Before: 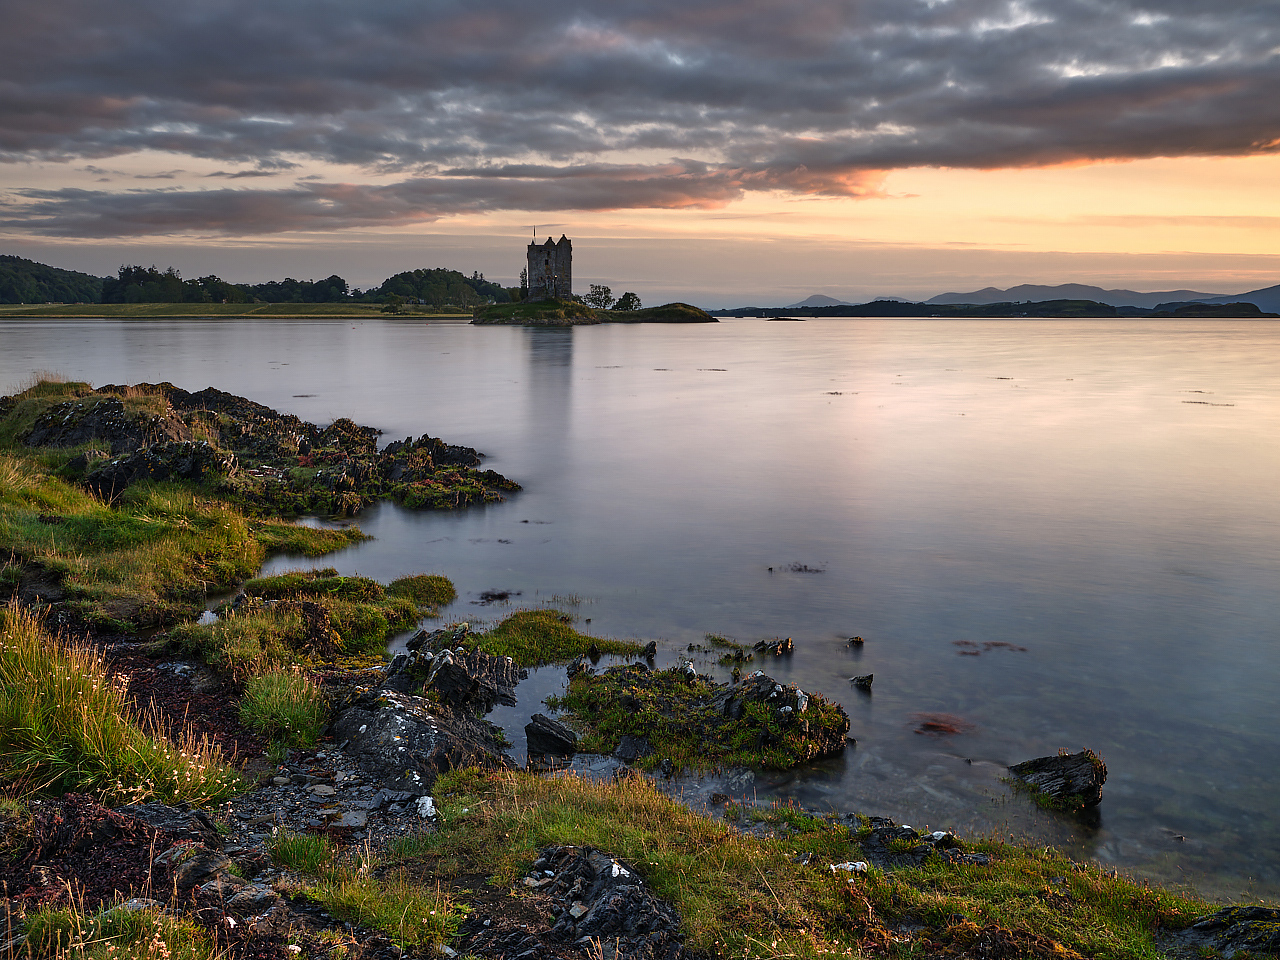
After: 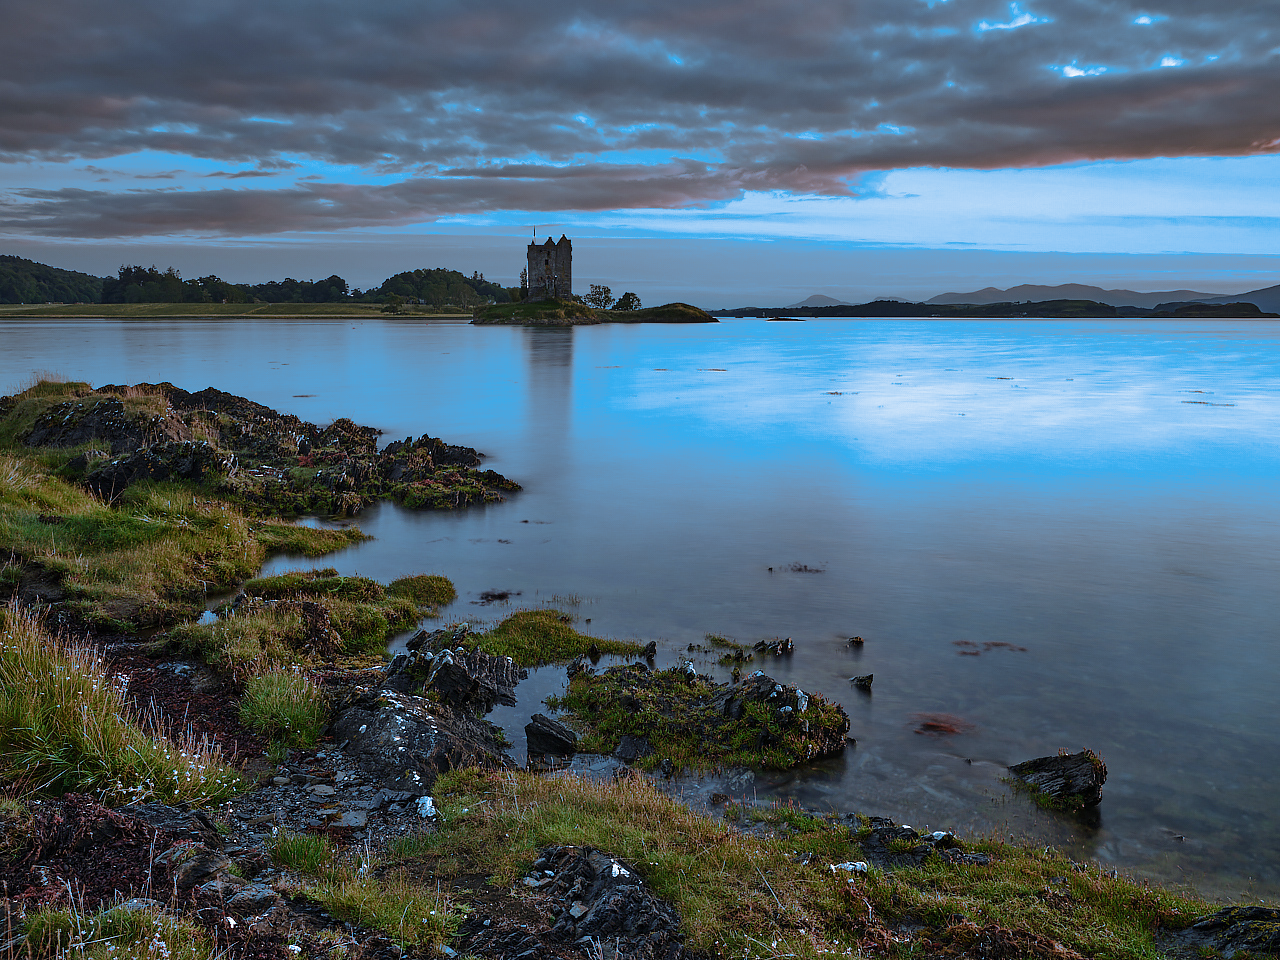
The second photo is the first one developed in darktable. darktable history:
split-toning: shadows › hue 220°, shadows › saturation 0.64, highlights › hue 220°, highlights › saturation 0.64, balance 0, compress 5.22%
white balance: red 0.982, blue 1.018
